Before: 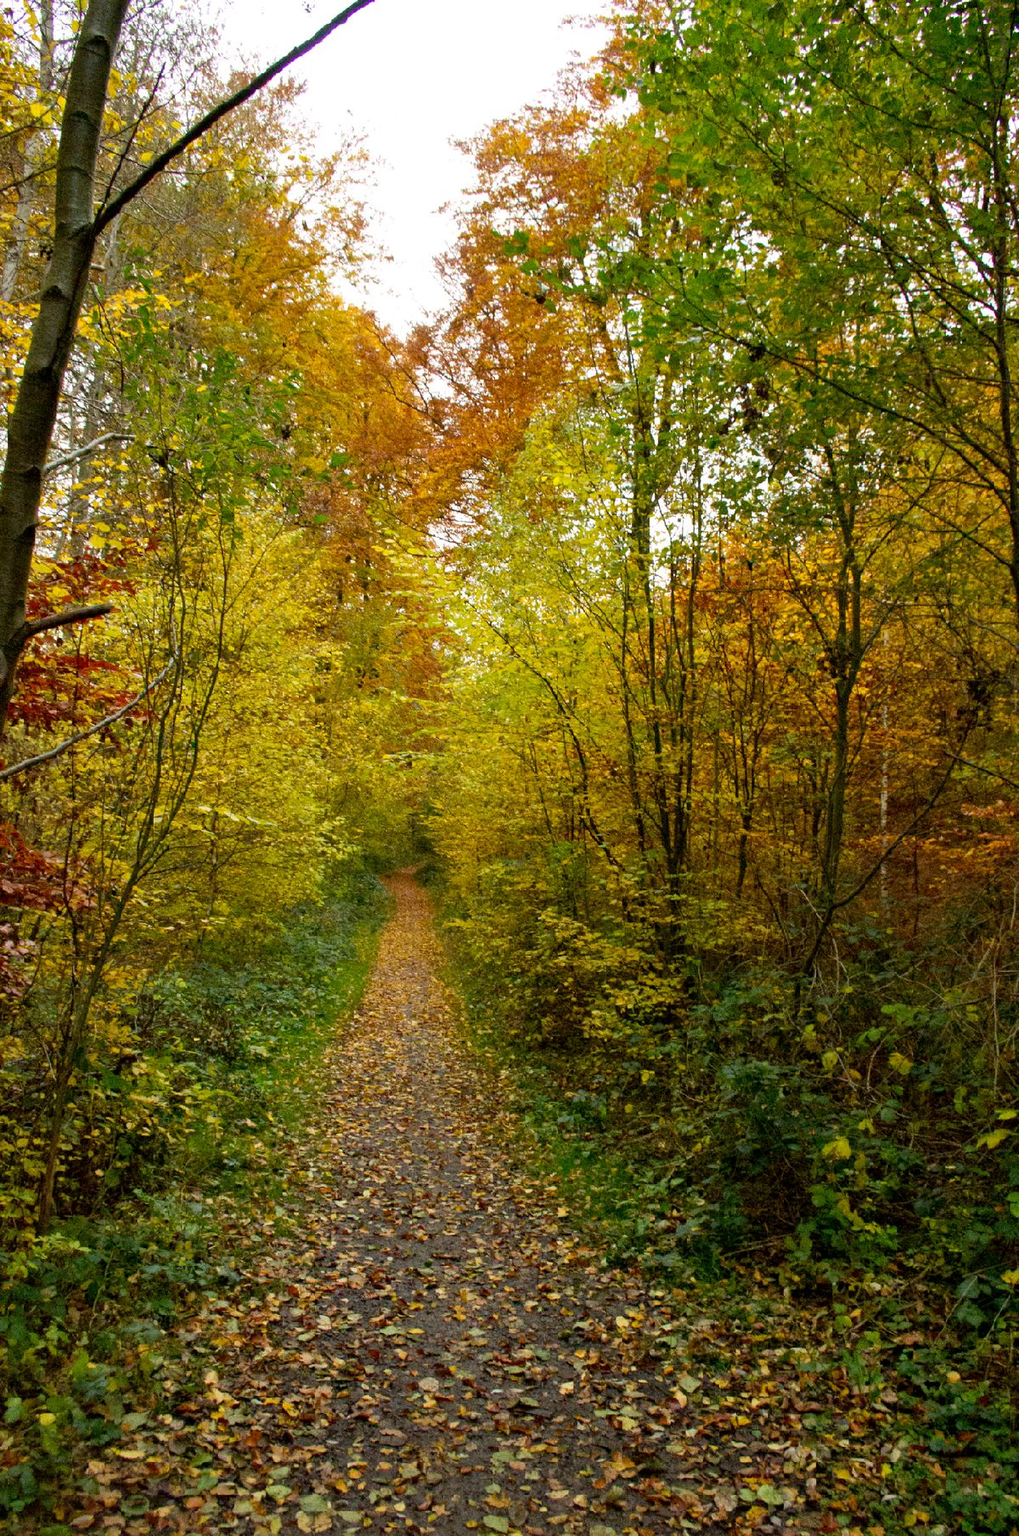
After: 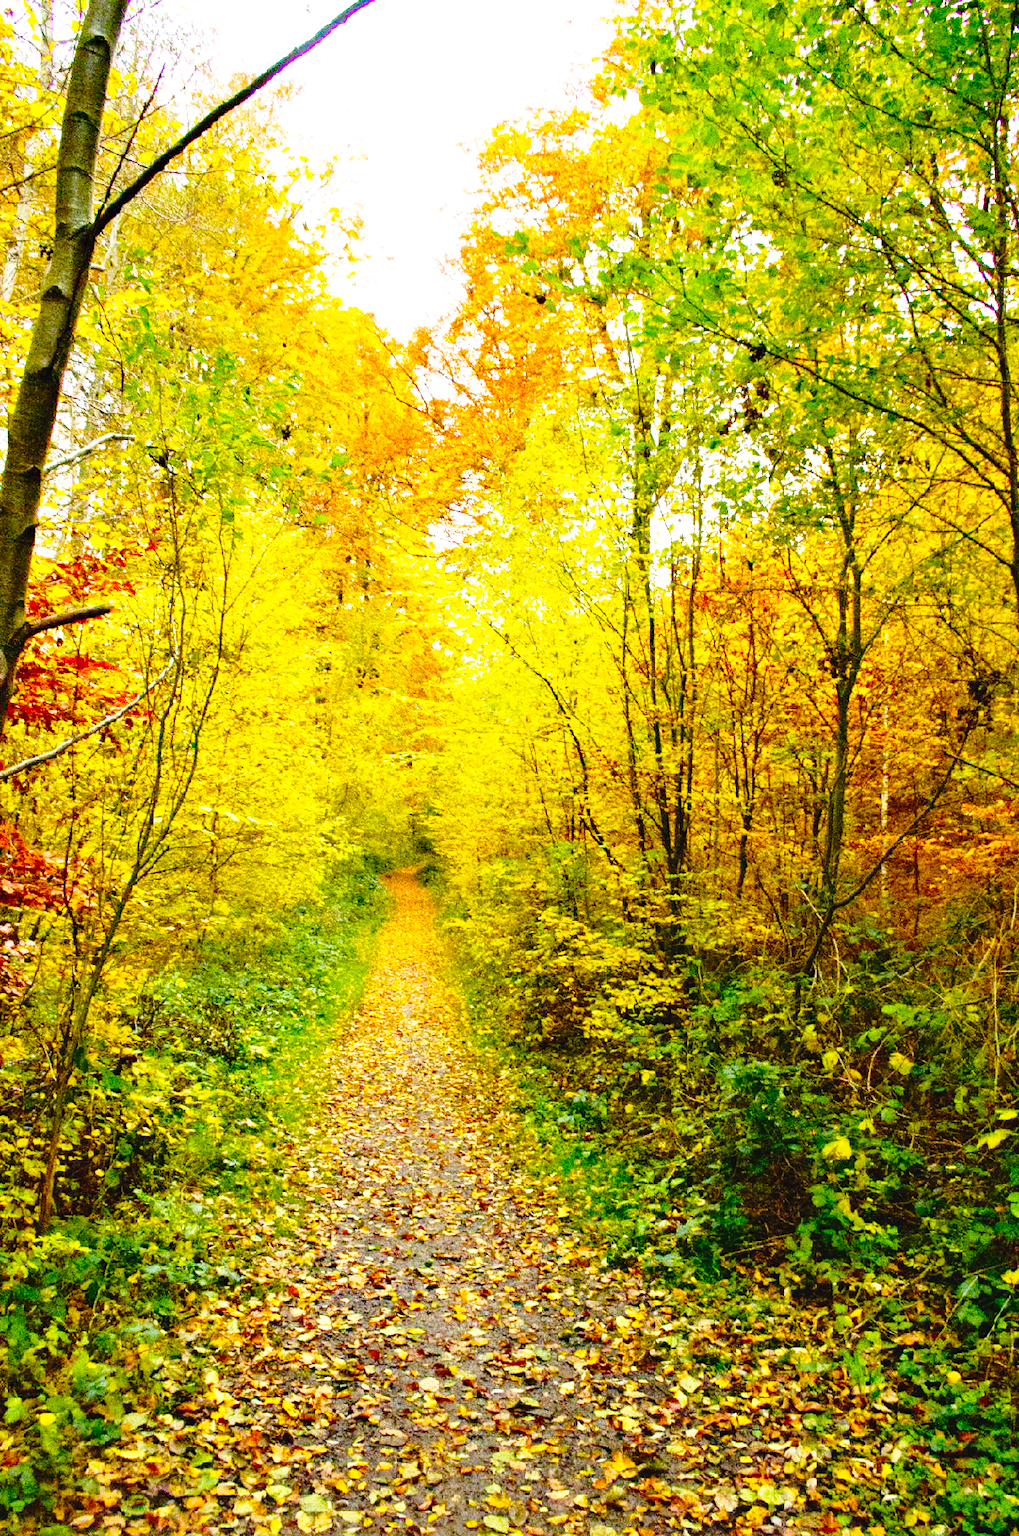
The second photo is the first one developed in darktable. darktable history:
base curve: curves: ch0 [(0, 0) (0.028, 0.03) (0.105, 0.232) (0.387, 0.748) (0.754, 0.968) (1, 1)], fusion 1, exposure shift 0.576, preserve colors none
tone equalizer: on, module defaults
color balance rgb: perceptual saturation grading › global saturation 25%, global vibrance 20%
exposure: black level correction -0.002, exposure 0.54 EV, compensate highlight preservation false
